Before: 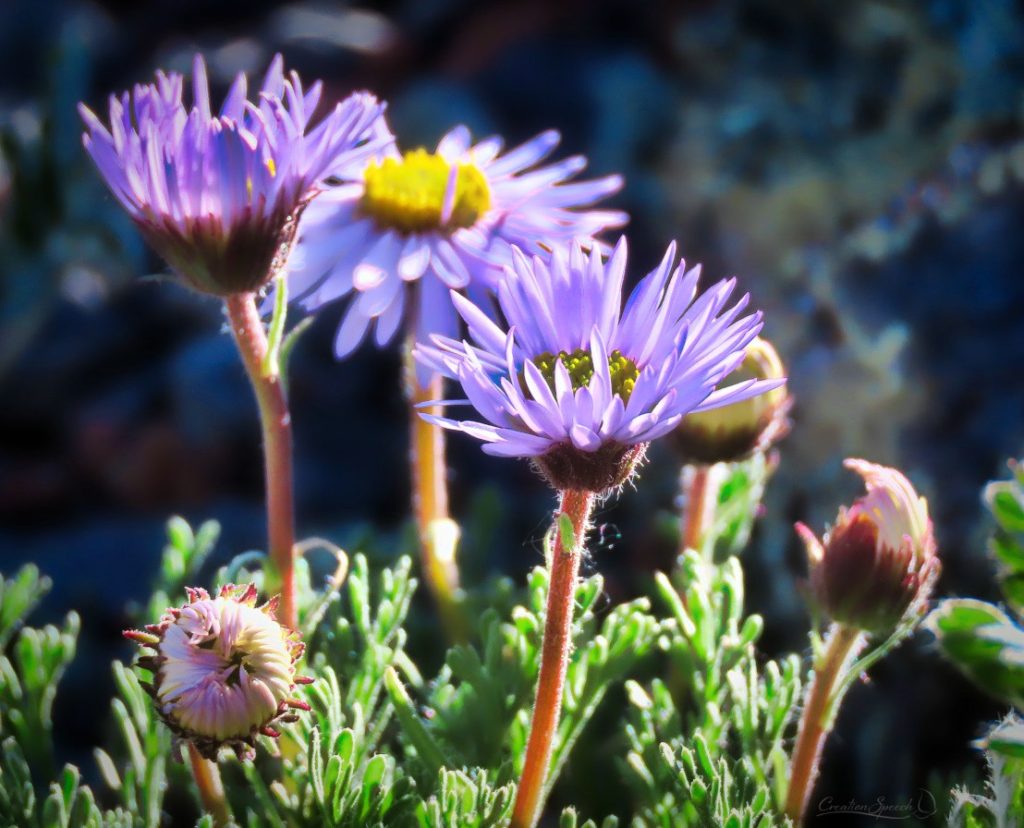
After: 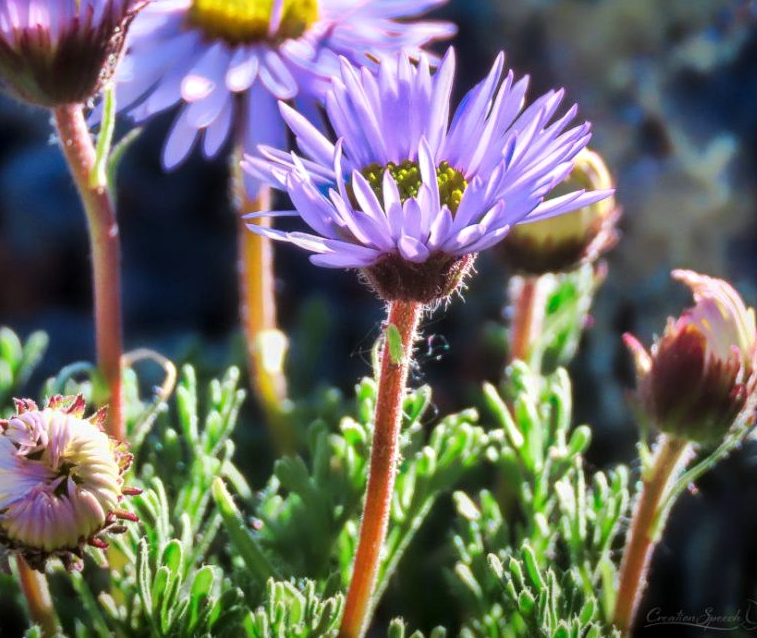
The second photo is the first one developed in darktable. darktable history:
crop: left 16.871%, top 22.857%, right 9.116%
local contrast: on, module defaults
